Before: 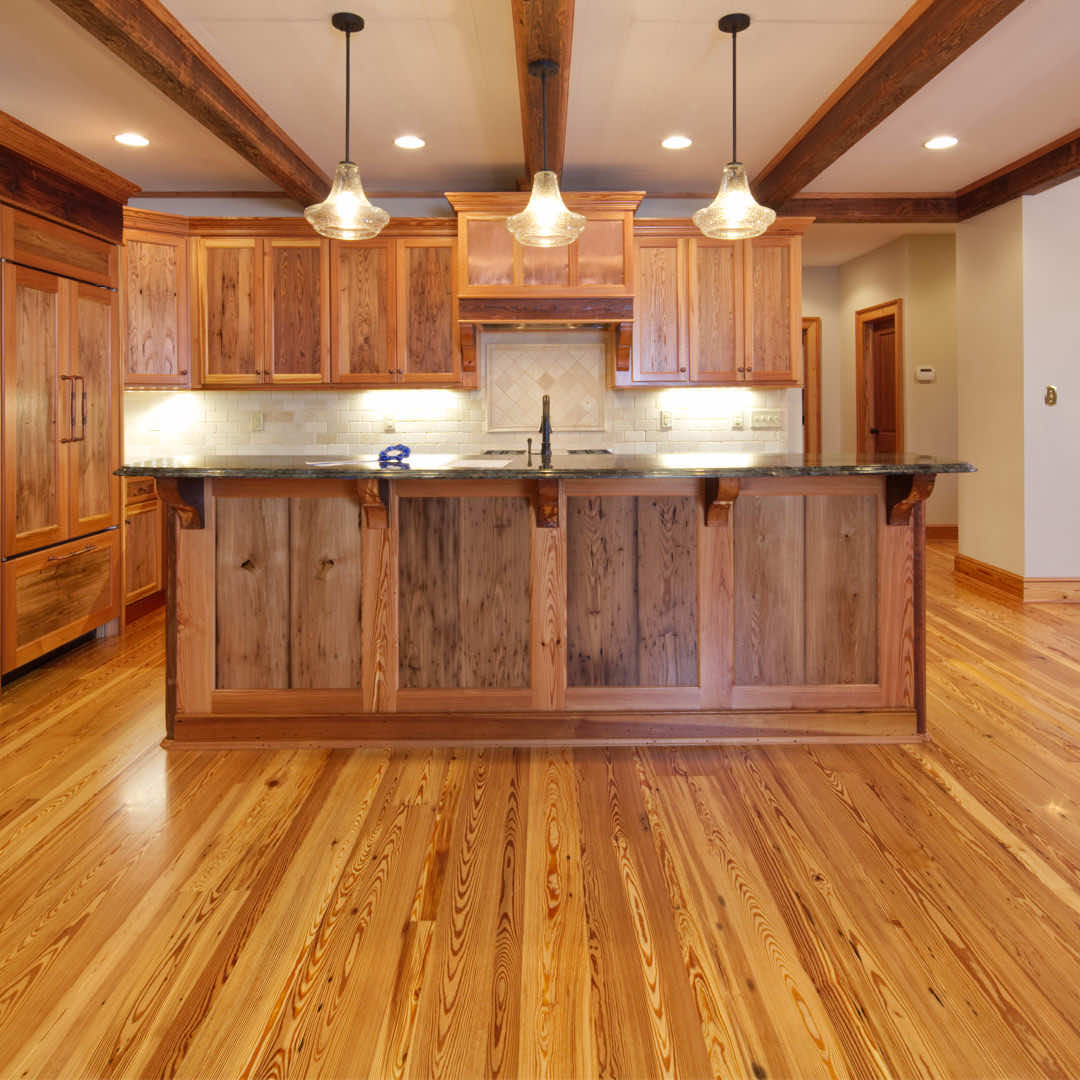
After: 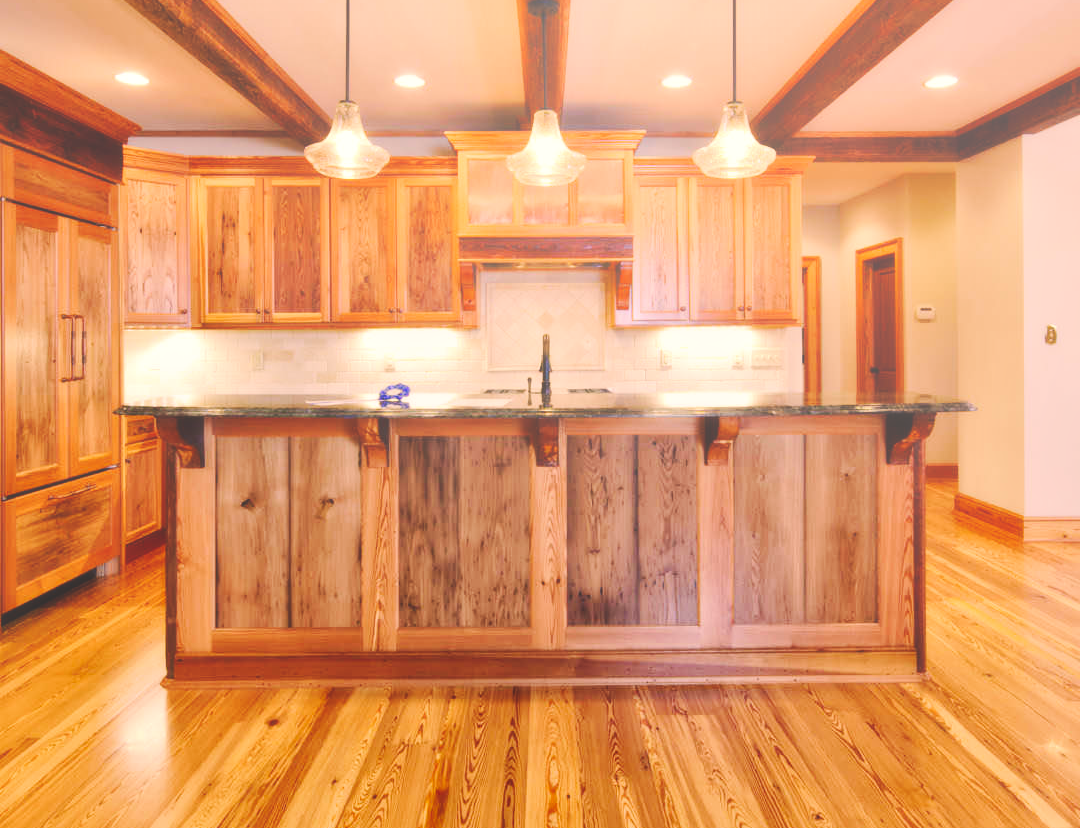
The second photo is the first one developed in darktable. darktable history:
contrast equalizer: y [[0.514, 0.573, 0.581, 0.508, 0.5, 0.5], [0.5 ×6], [0.5 ×6], [0 ×6], [0 ×6]]
crop: top 5.667%, bottom 17.637%
local contrast: mode bilateral grid, contrast 20, coarseness 50, detail 120%, midtone range 0.2
white balance: red 0.988, blue 1.017
tone curve: curves: ch0 [(0, 0) (0.003, 0.019) (0.011, 0.021) (0.025, 0.023) (0.044, 0.026) (0.069, 0.037) (0.1, 0.059) (0.136, 0.088) (0.177, 0.138) (0.224, 0.199) (0.277, 0.279) (0.335, 0.376) (0.399, 0.481) (0.468, 0.581) (0.543, 0.658) (0.623, 0.735) (0.709, 0.8) (0.801, 0.861) (0.898, 0.928) (1, 1)], preserve colors none
exposure: black level correction -0.025, exposure -0.117 EV, compensate highlight preservation false
color correction: highlights a* 11.96, highlights b* 11.58
bloom: size 40%
